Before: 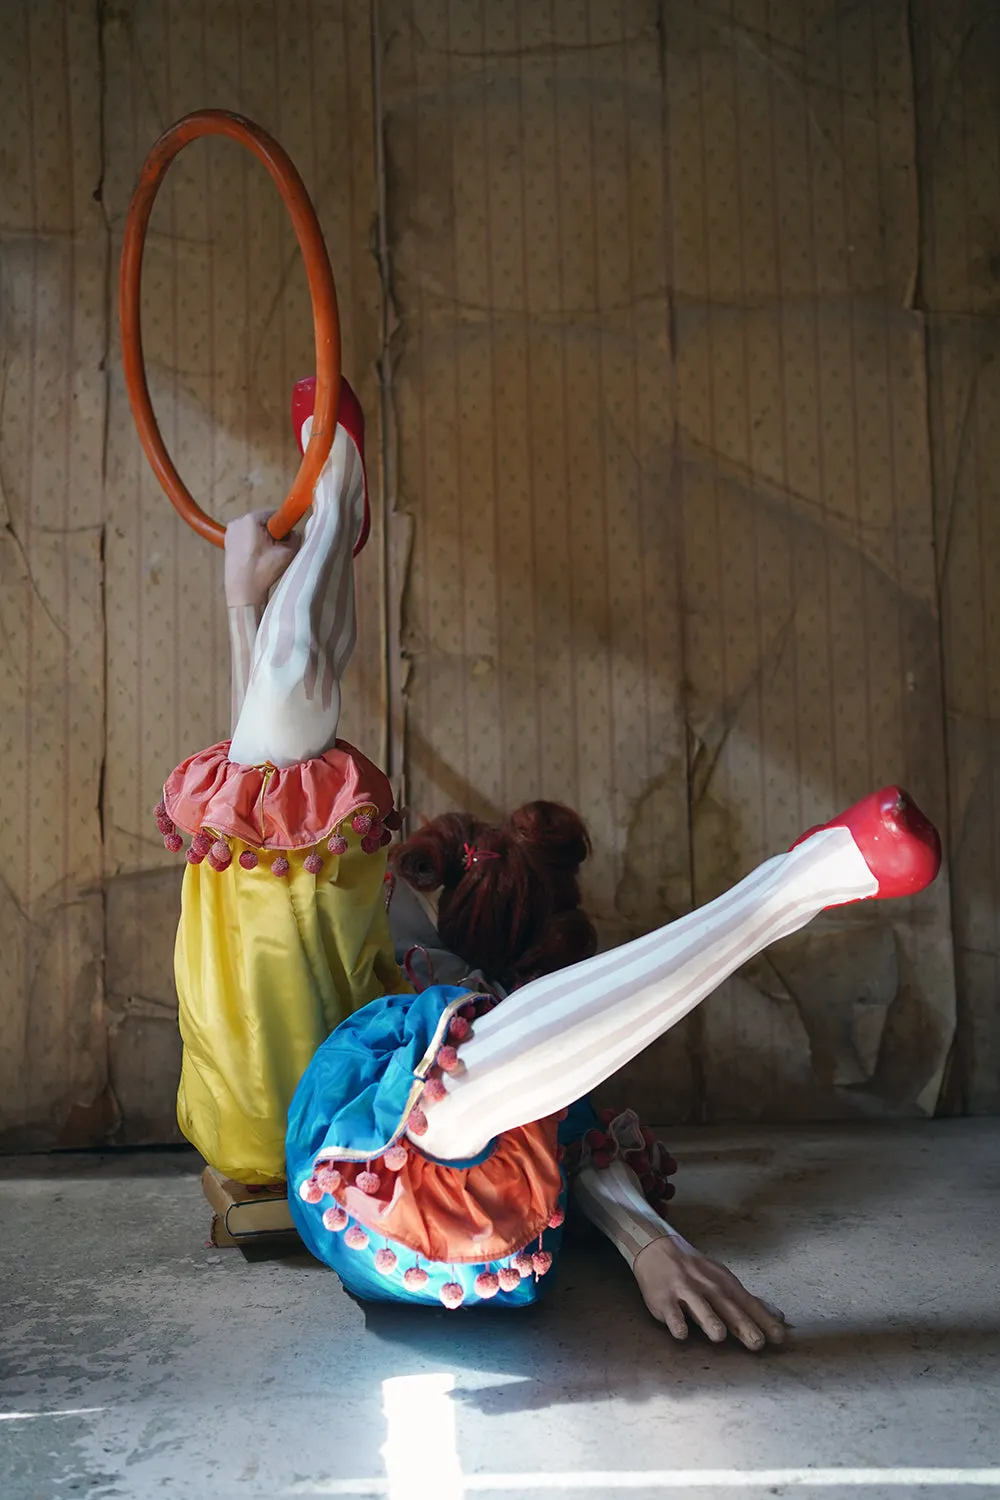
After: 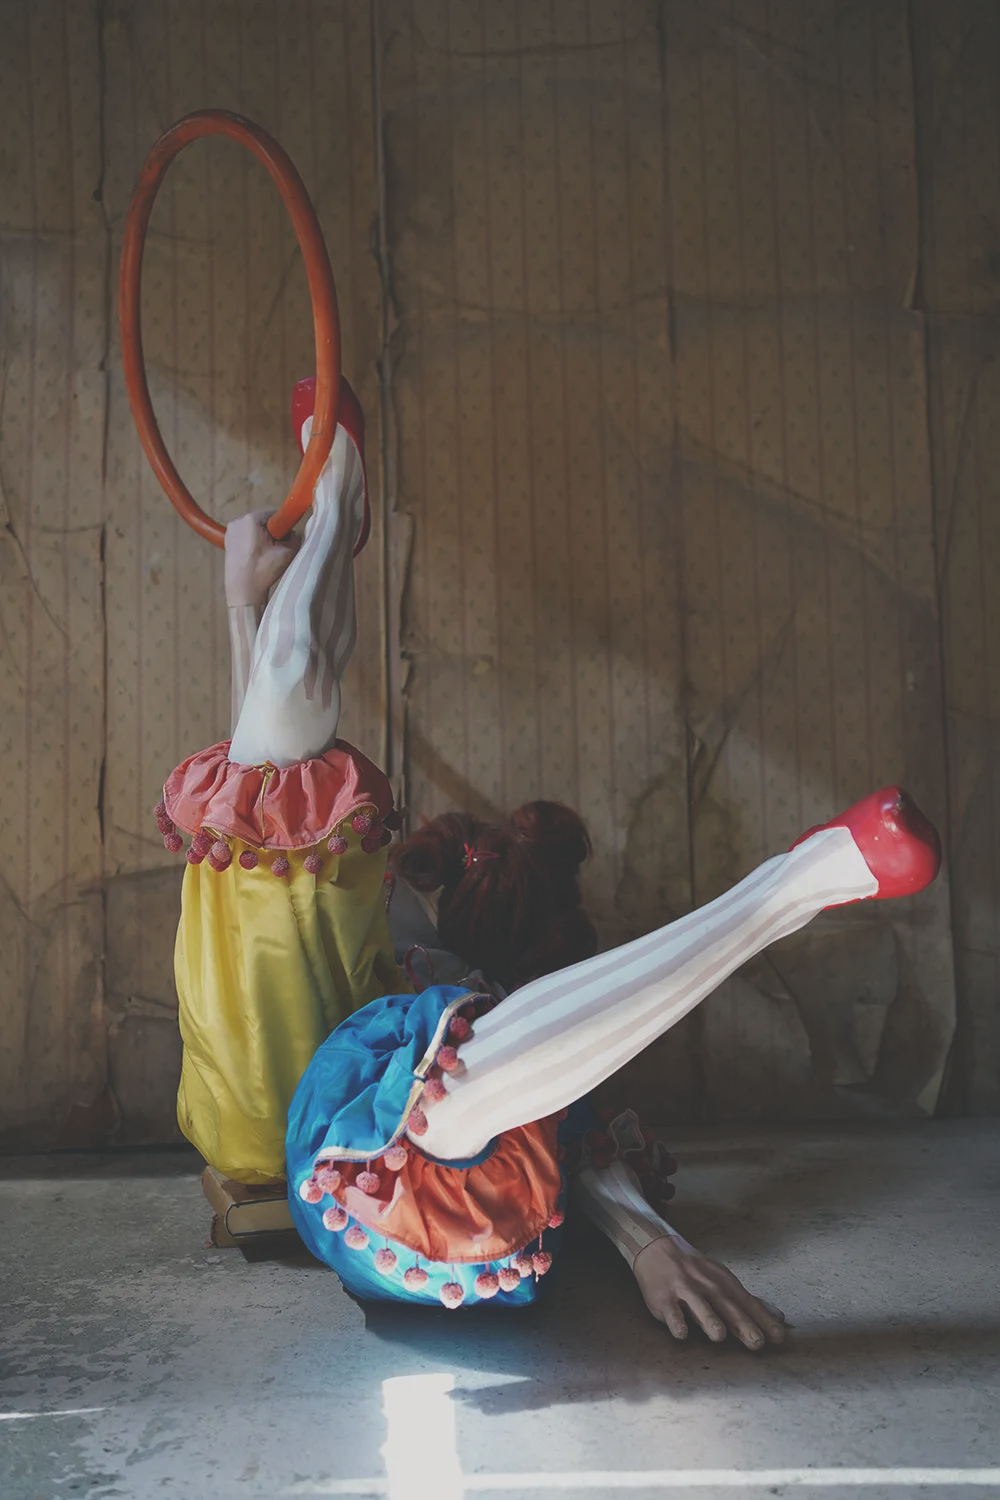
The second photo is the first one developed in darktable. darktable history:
exposure: black level correction -0.037, exposure -0.497 EV, compensate highlight preservation false
